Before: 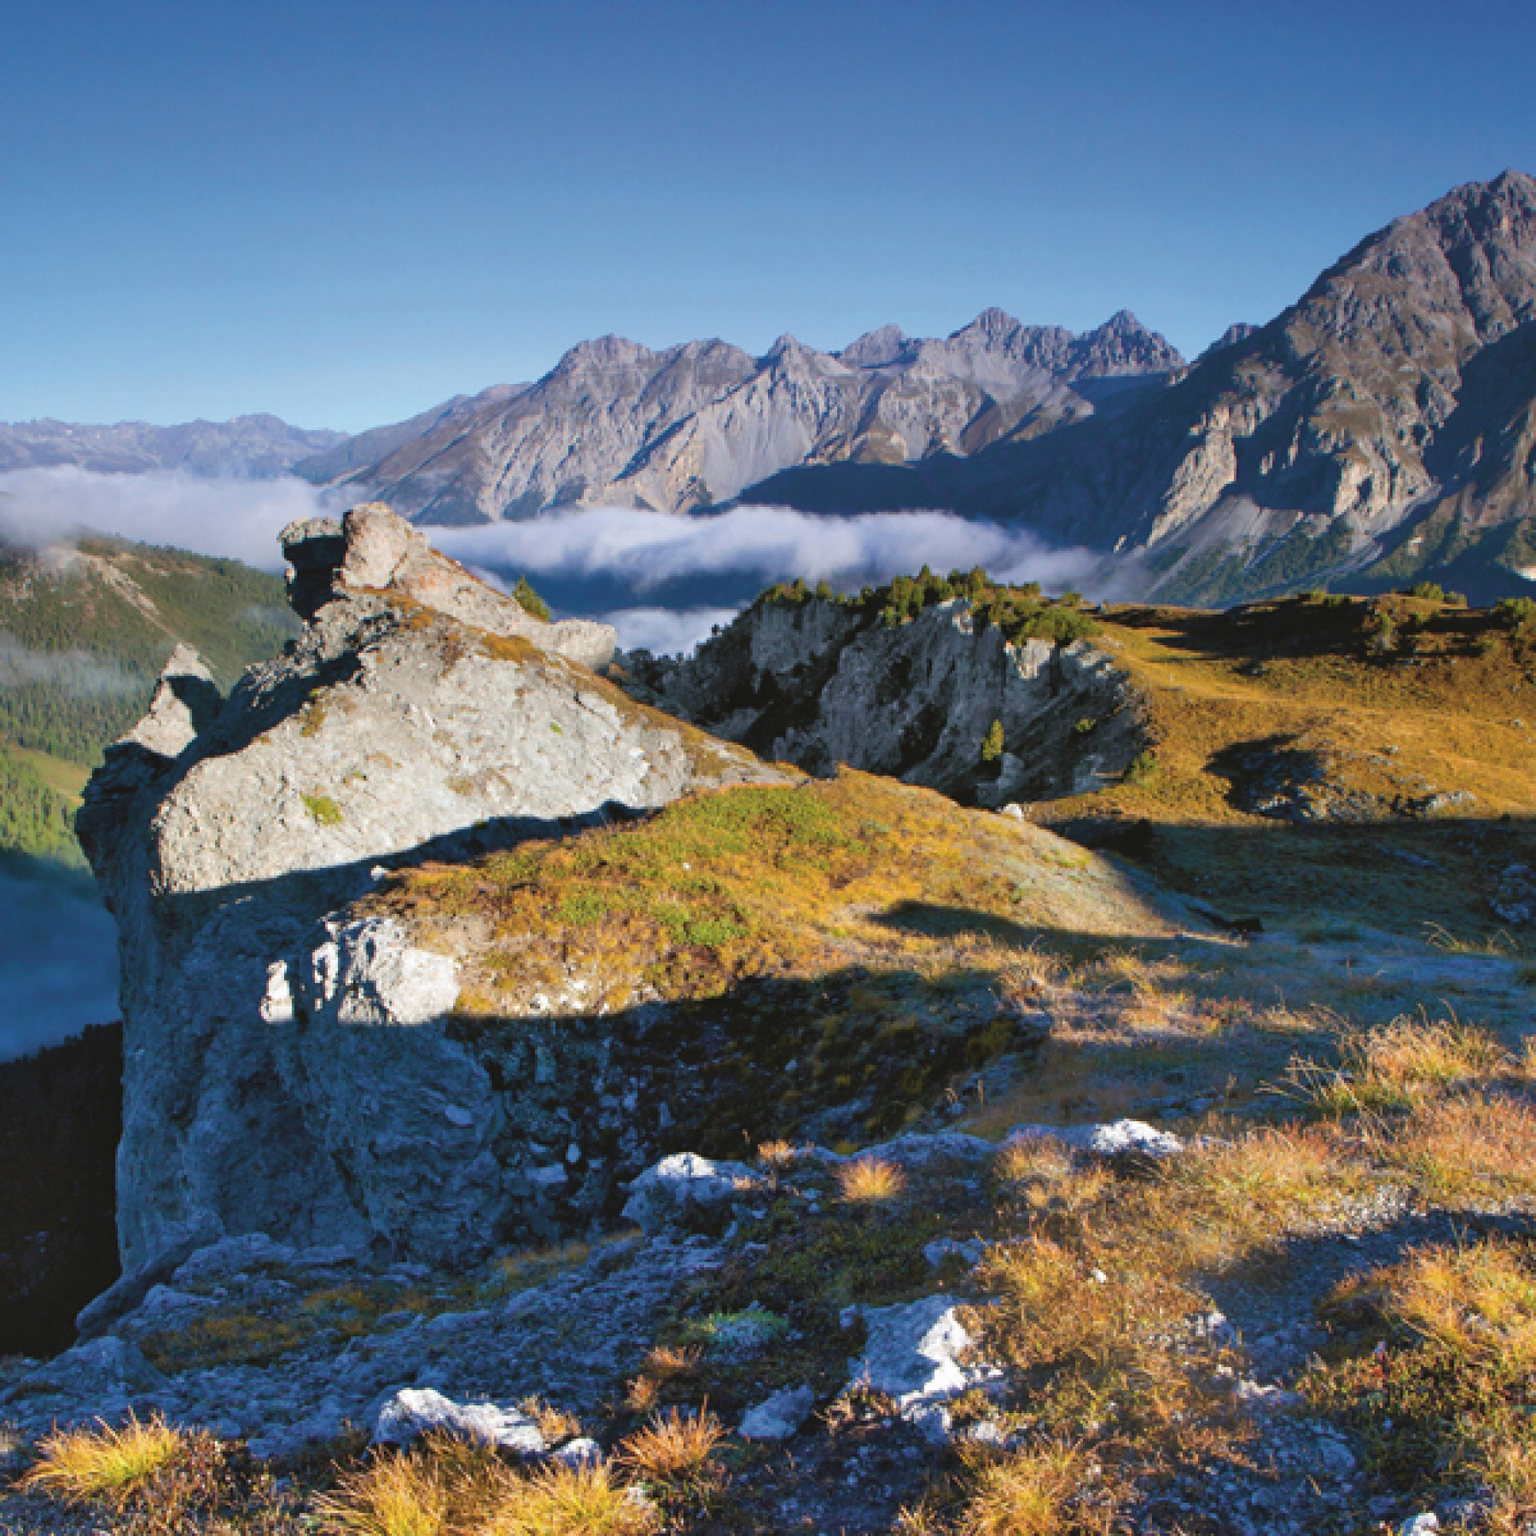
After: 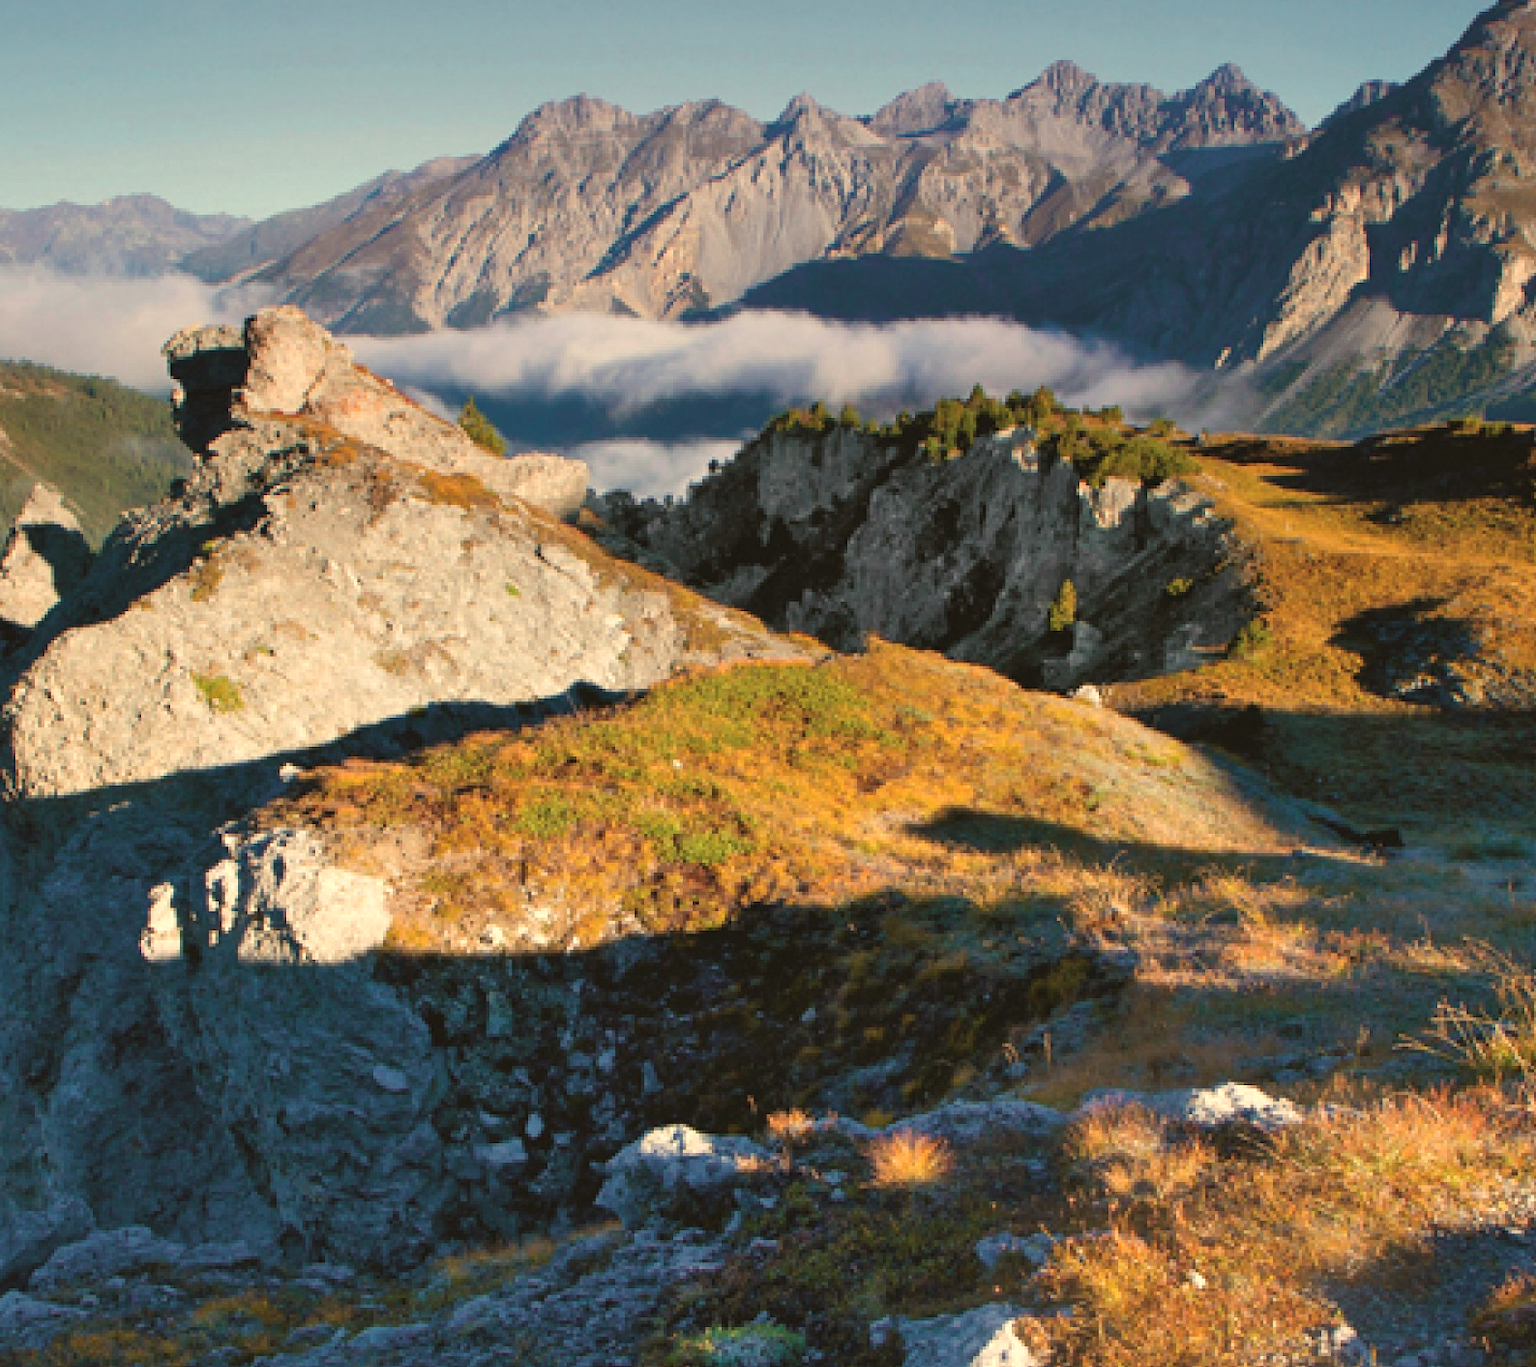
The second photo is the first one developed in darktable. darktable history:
crop: left 9.712%, top 16.928%, right 10.845%, bottom 12.332%
white balance: red 1.123, blue 0.83
